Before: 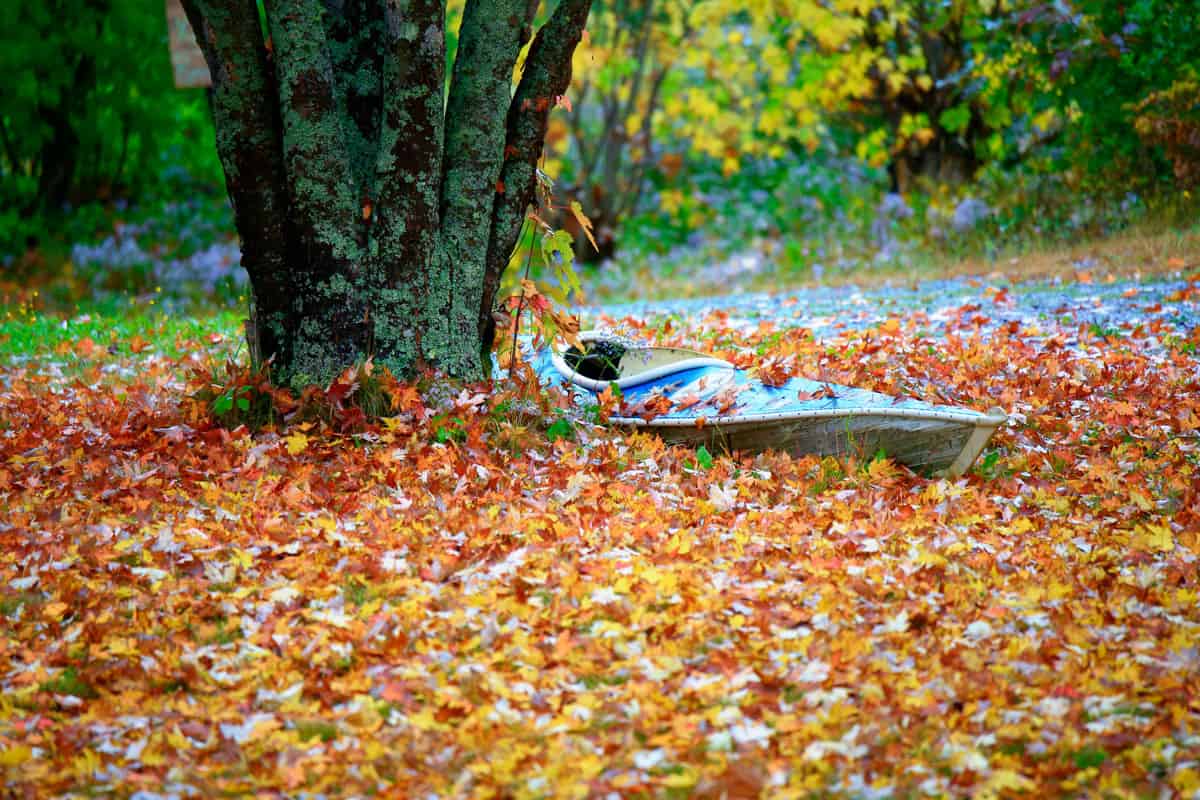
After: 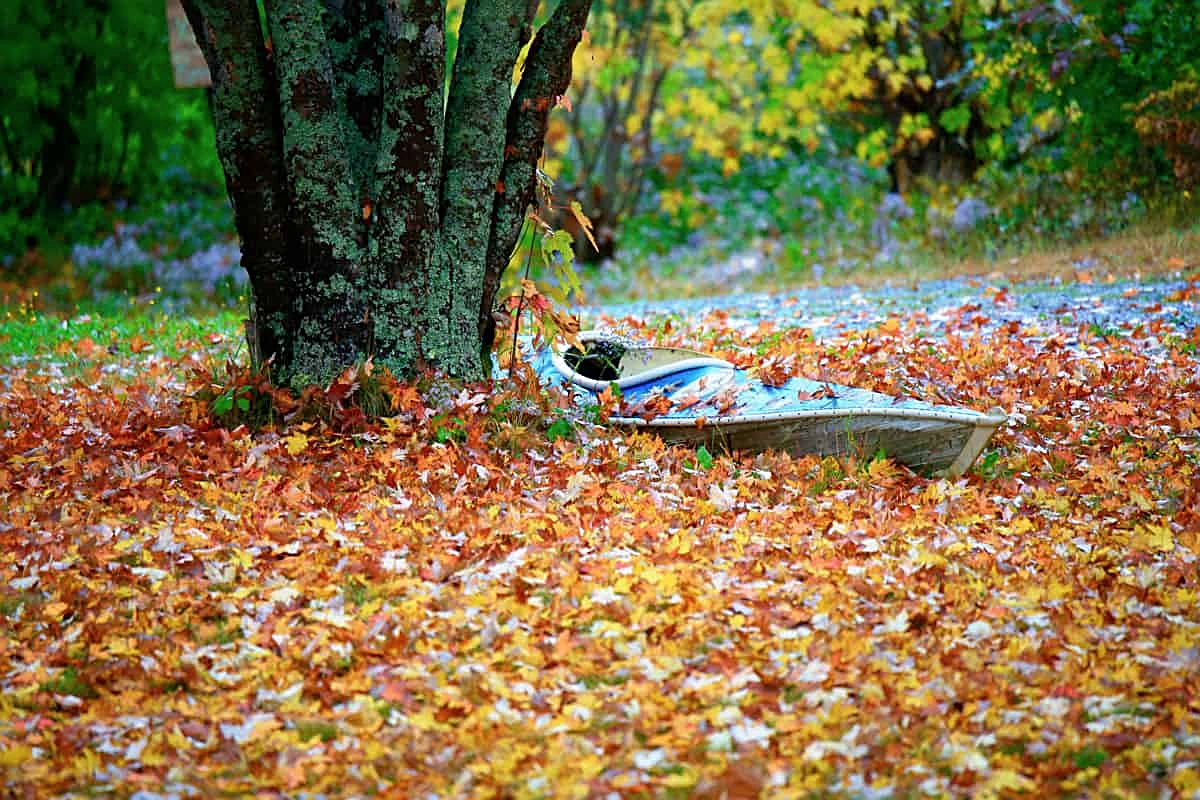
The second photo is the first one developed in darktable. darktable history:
sharpen: on, module defaults
contrast brightness saturation: saturation -0.05
